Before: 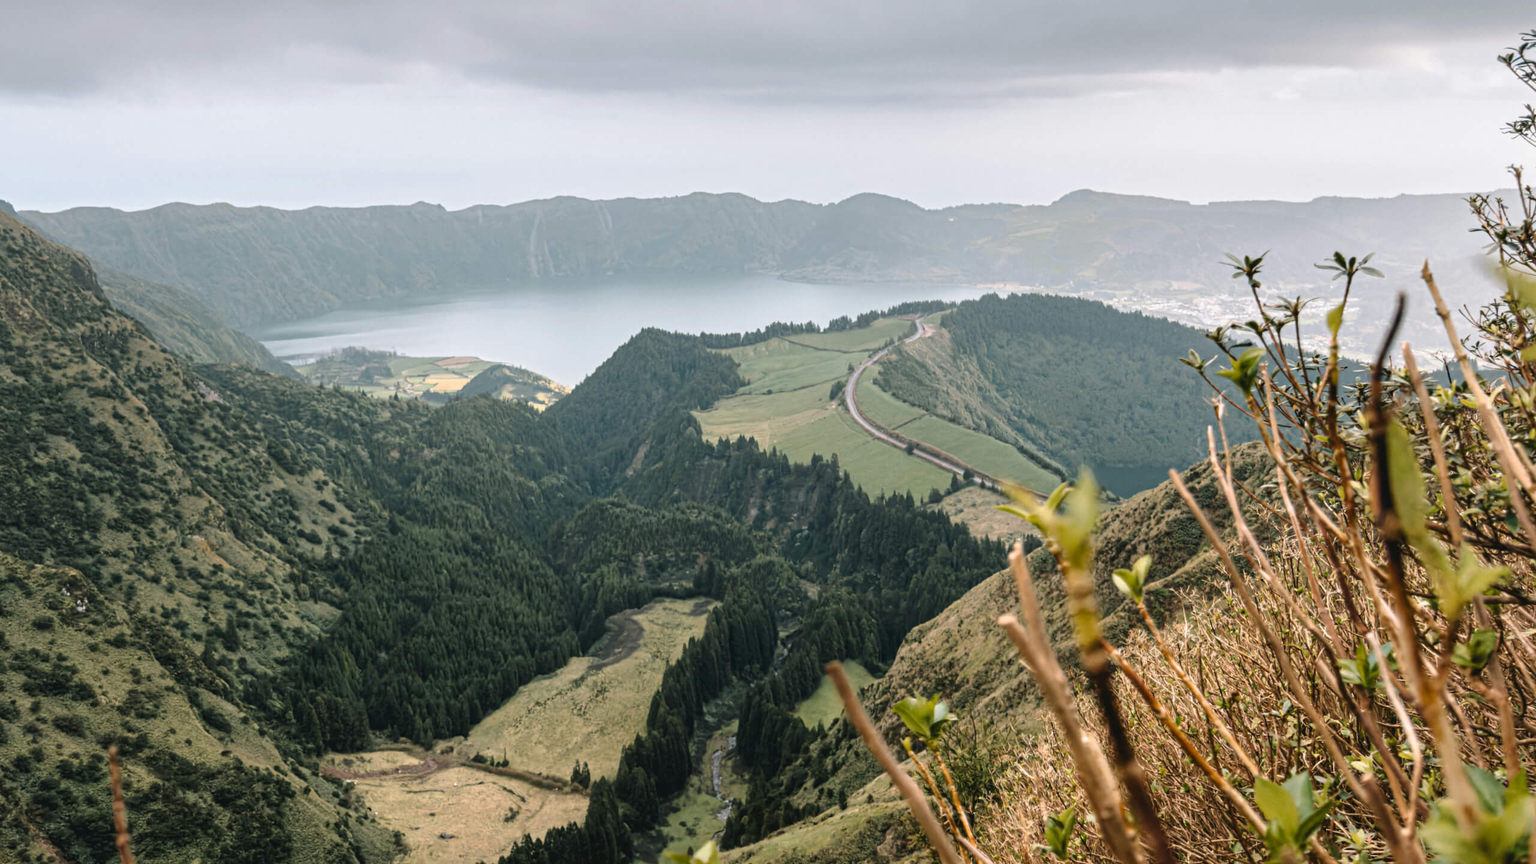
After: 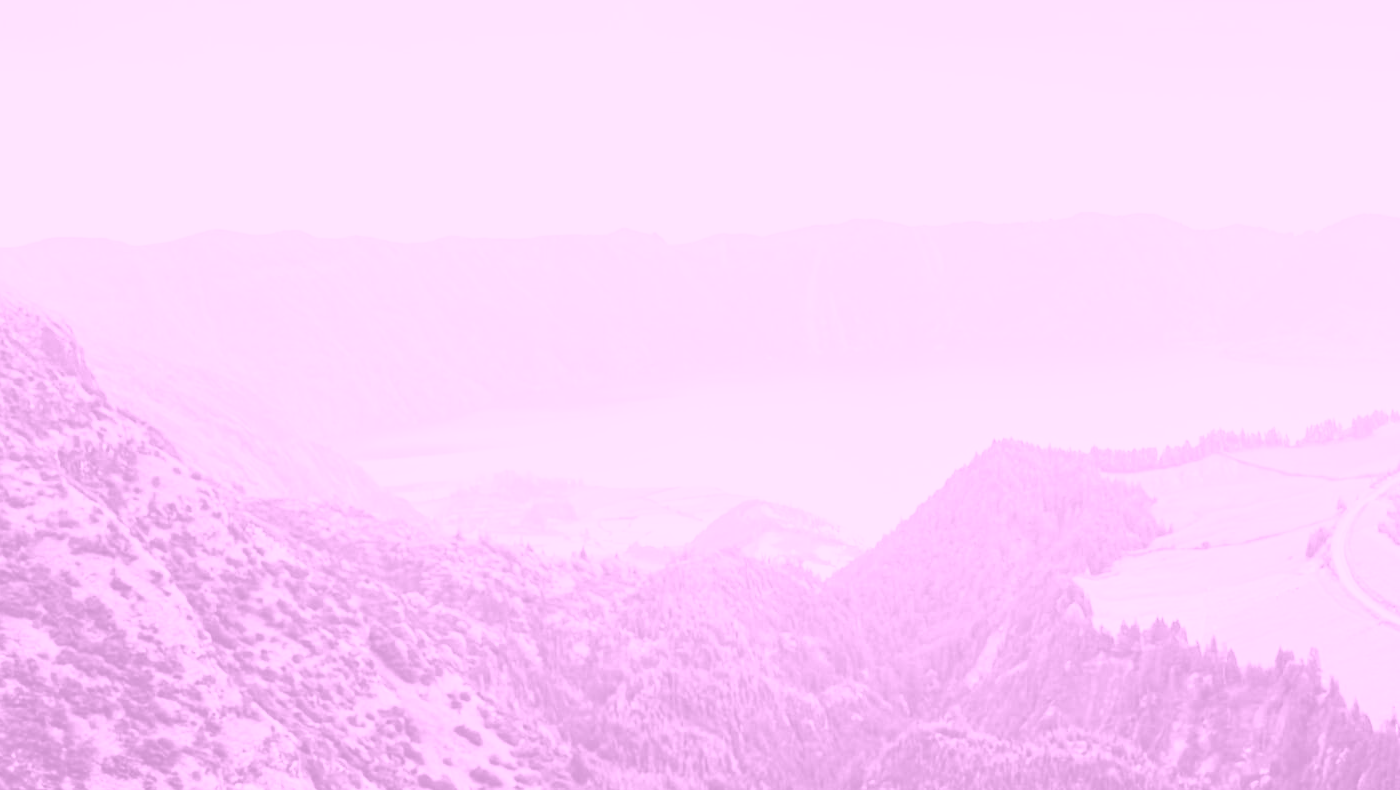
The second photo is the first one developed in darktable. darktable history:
crop and rotate: left 3.047%, top 7.509%, right 42.236%, bottom 37.598%
colorize: hue 331.2°, saturation 69%, source mix 30.28%, lightness 69.02%, version 1
base curve: curves: ch0 [(0, 0) (0.007, 0.004) (0.027, 0.03) (0.046, 0.07) (0.207, 0.54) (0.442, 0.872) (0.673, 0.972) (1, 1)], preserve colors none
